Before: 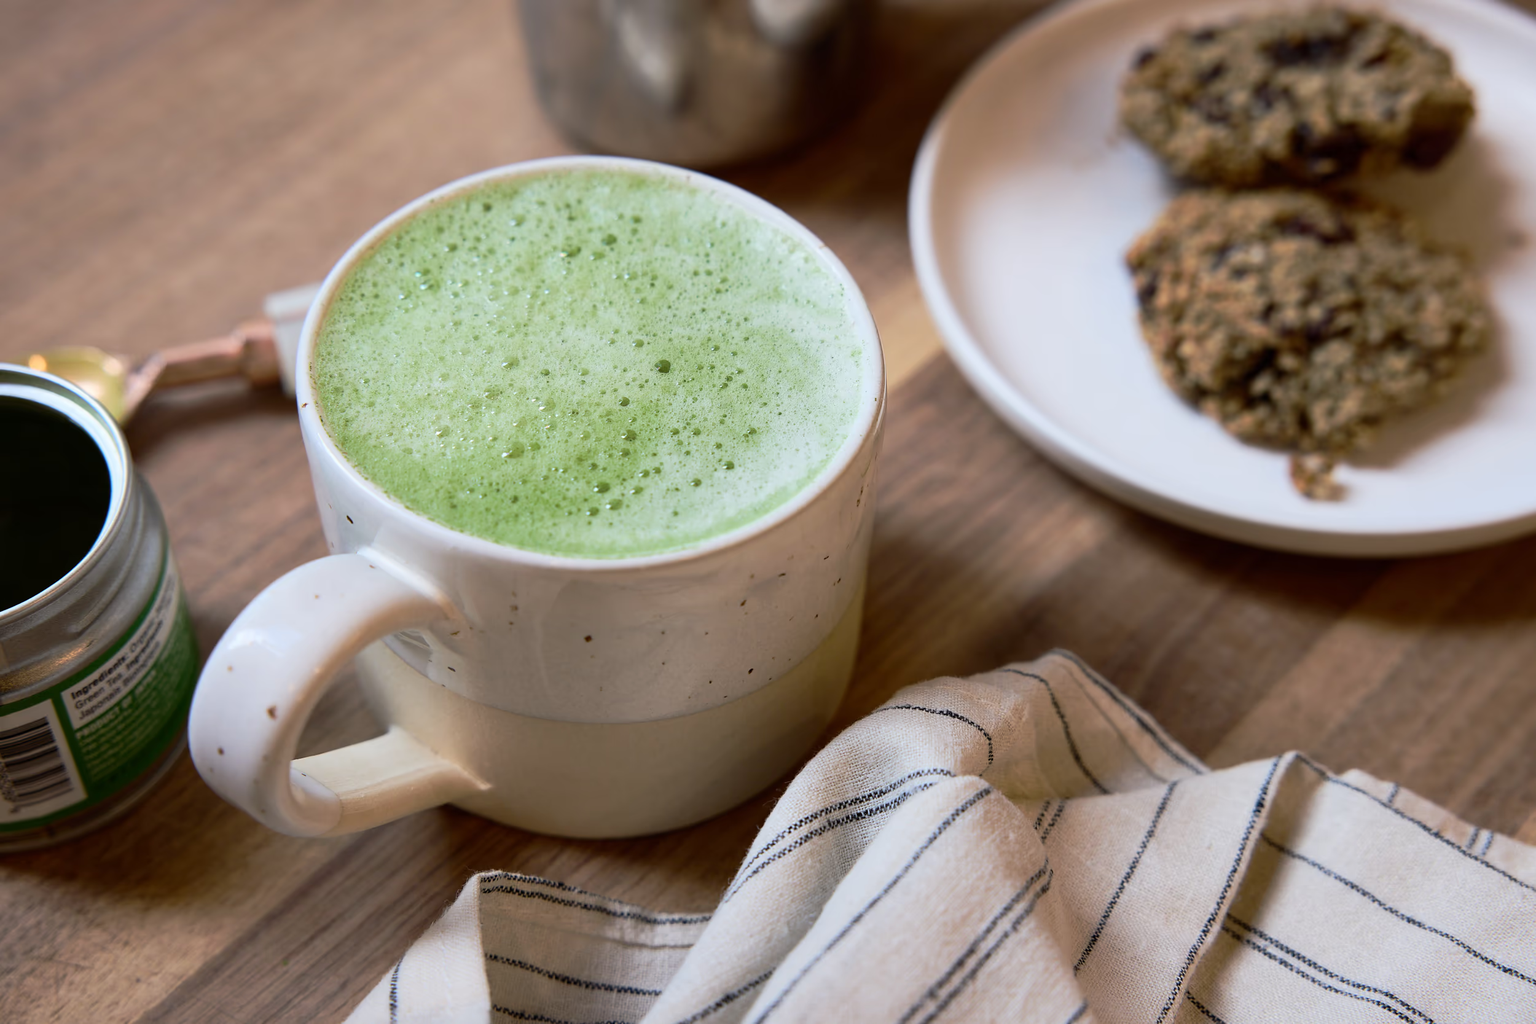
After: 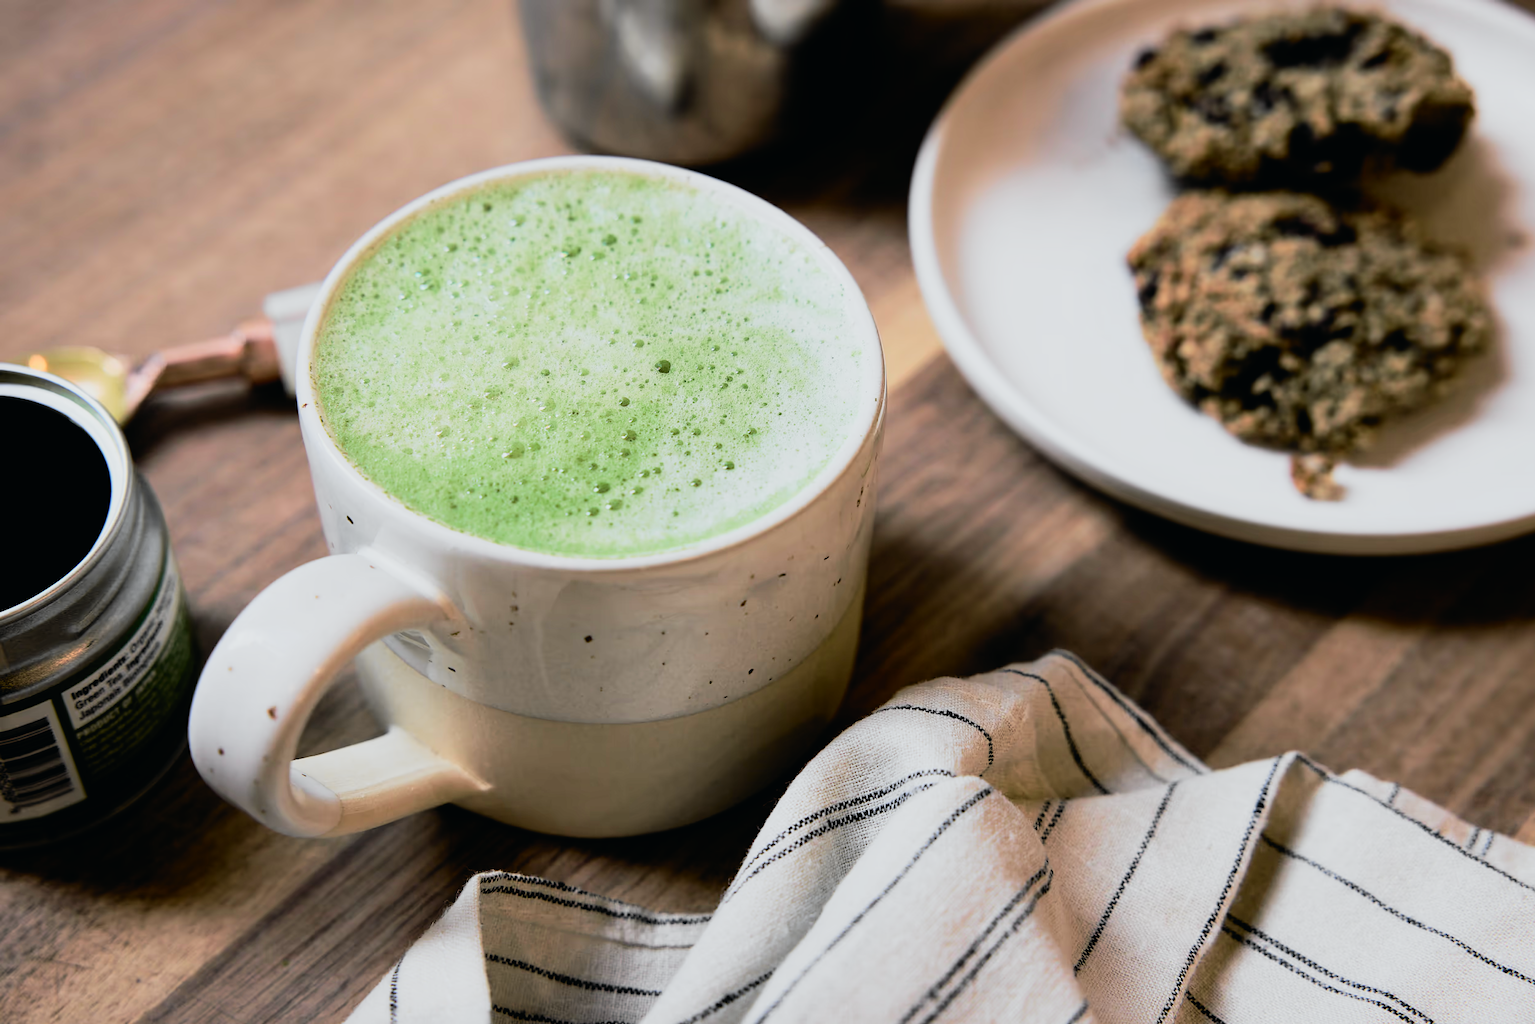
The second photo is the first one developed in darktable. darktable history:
filmic rgb: black relative exposure -5 EV, hardness 2.88, contrast 1.3, highlights saturation mix -30%
tone curve: curves: ch0 [(0, 0.009) (0.037, 0.035) (0.131, 0.126) (0.275, 0.28) (0.476, 0.514) (0.617, 0.667) (0.704, 0.759) (0.813, 0.863) (0.911, 0.931) (0.997, 1)]; ch1 [(0, 0) (0.318, 0.271) (0.444, 0.438) (0.493, 0.496) (0.508, 0.5) (0.534, 0.535) (0.57, 0.582) (0.65, 0.664) (0.746, 0.764) (1, 1)]; ch2 [(0, 0) (0.246, 0.24) (0.36, 0.381) (0.415, 0.434) (0.476, 0.492) (0.502, 0.499) (0.522, 0.518) (0.533, 0.534) (0.586, 0.598) (0.634, 0.643) (0.706, 0.717) (0.853, 0.83) (1, 0.951)], color space Lab, independent channels, preserve colors none
